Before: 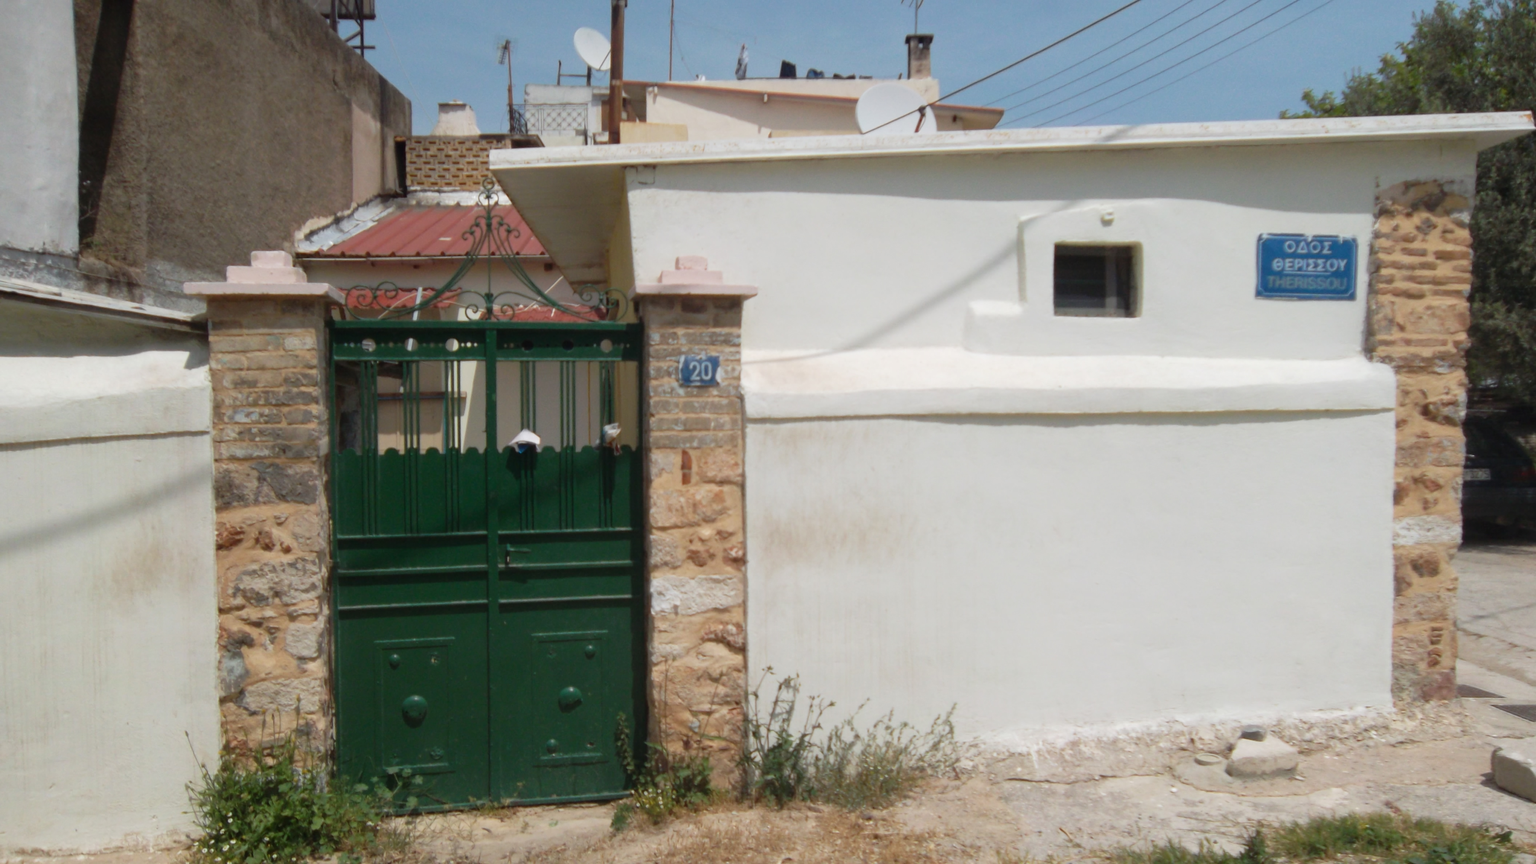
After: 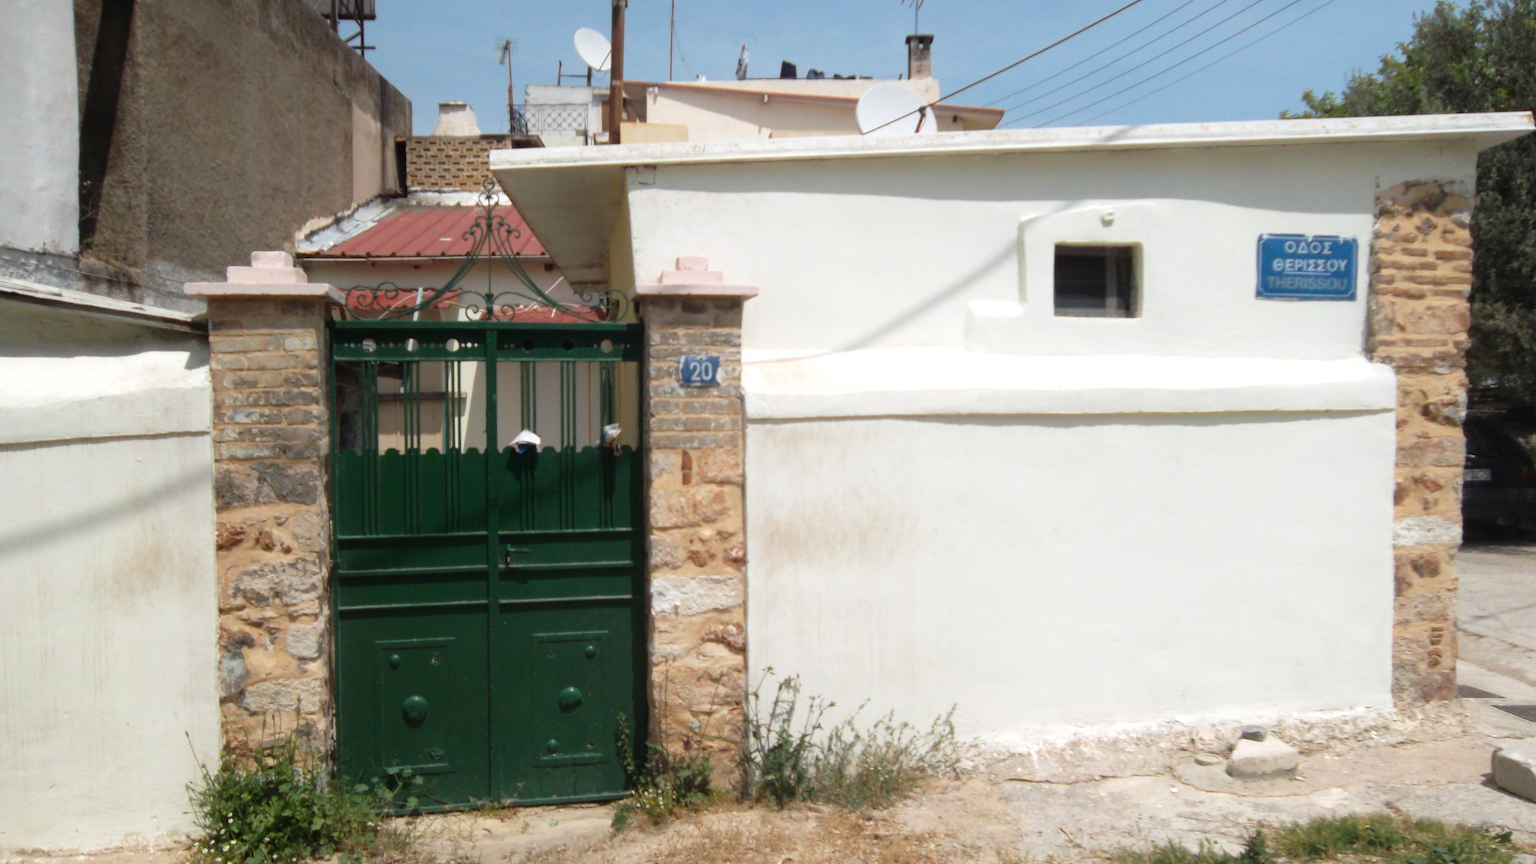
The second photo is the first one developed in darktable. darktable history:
tone equalizer: -8 EV -0.454 EV, -7 EV -0.405 EV, -6 EV -0.356 EV, -5 EV -0.223 EV, -3 EV 0.201 EV, -2 EV 0.355 EV, -1 EV 0.41 EV, +0 EV 0.425 EV, mask exposure compensation -0.49 EV
